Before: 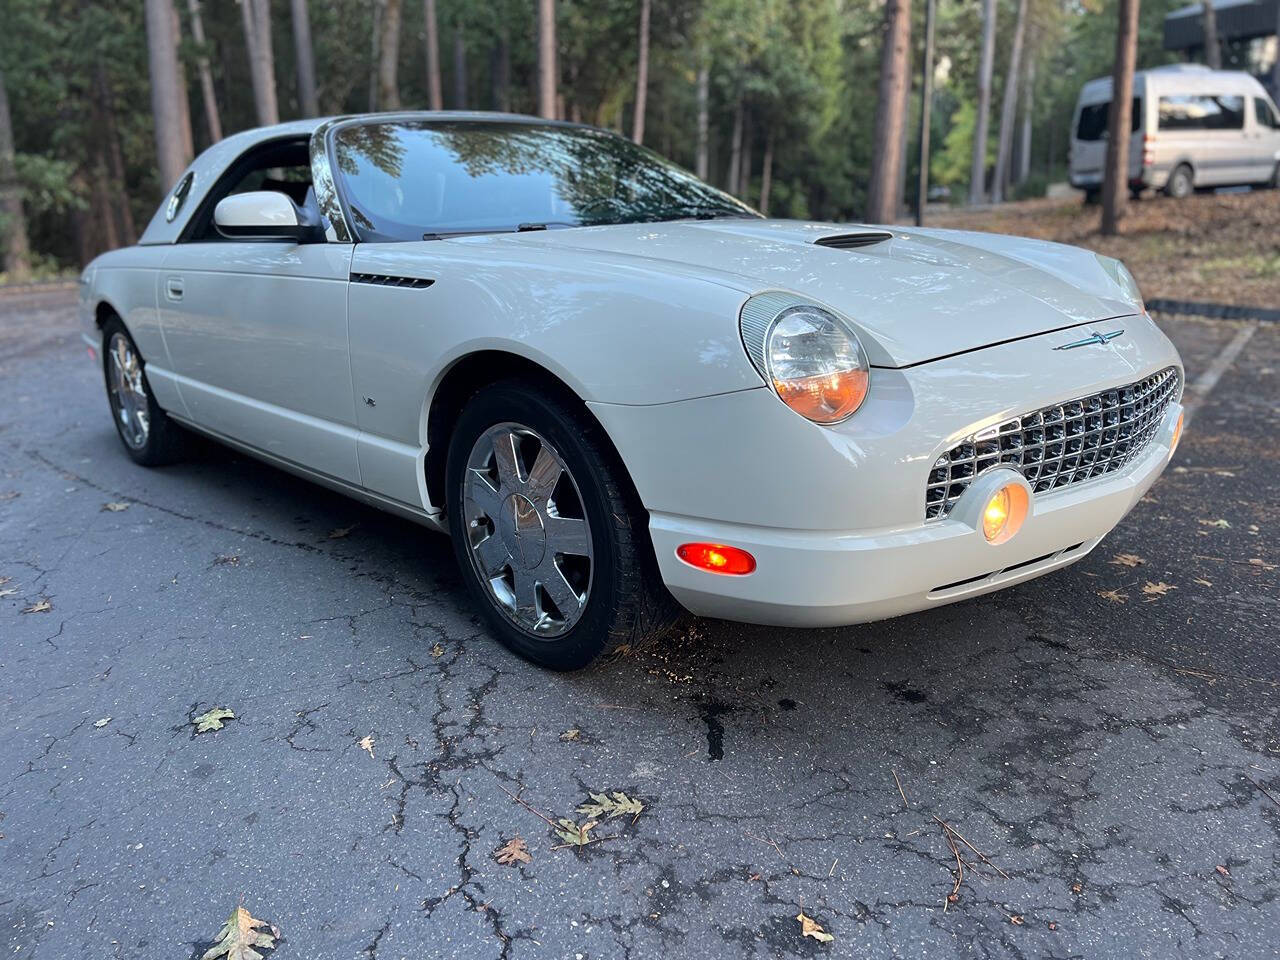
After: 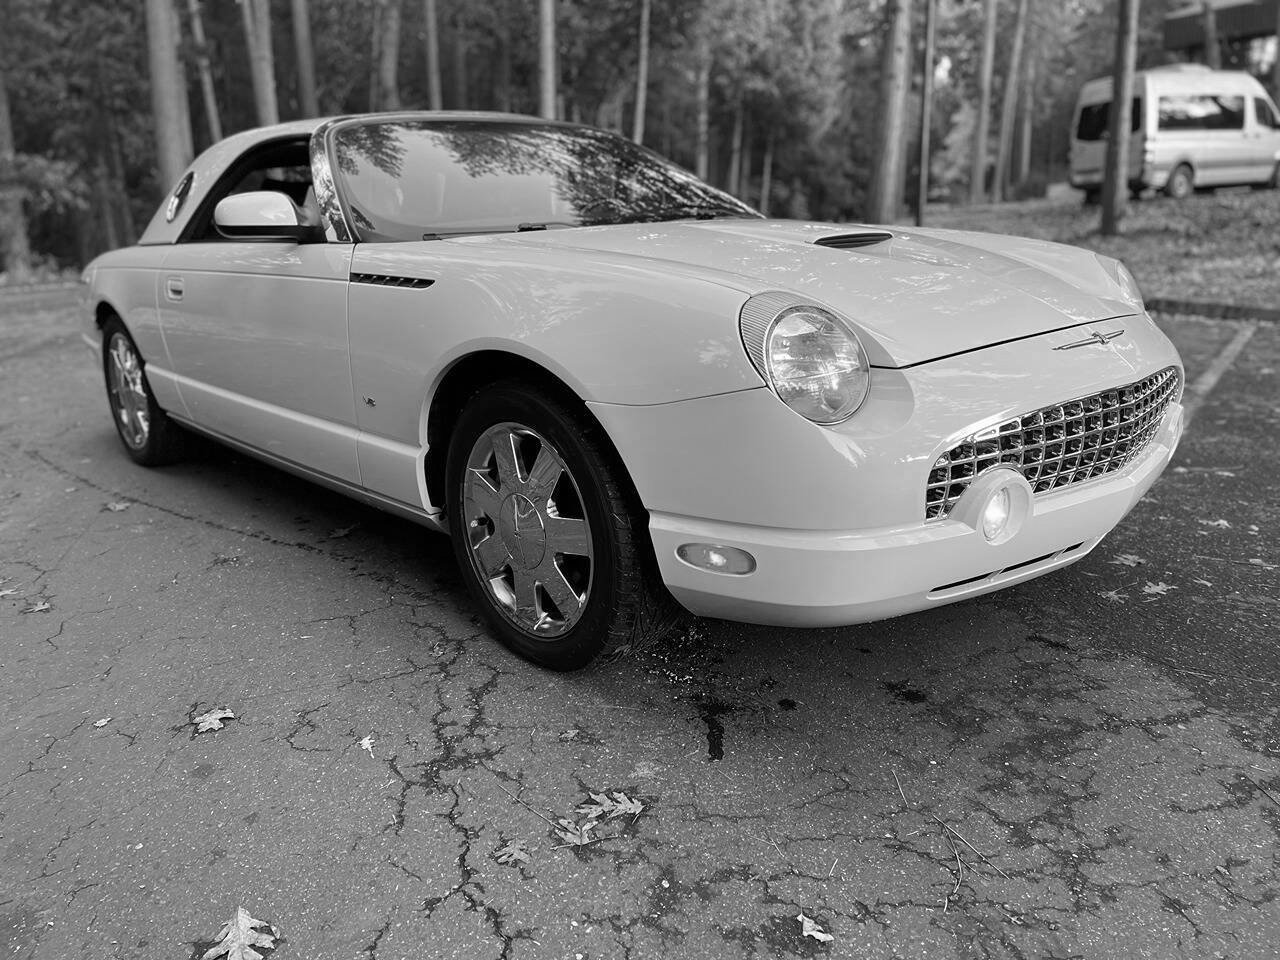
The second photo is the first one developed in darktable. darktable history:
color calibration: illuminant as shot in camera, x 0.366, y 0.378, temperature 4425.7 K, saturation algorithm version 1 (2020)
monochrome: on, module defaults
